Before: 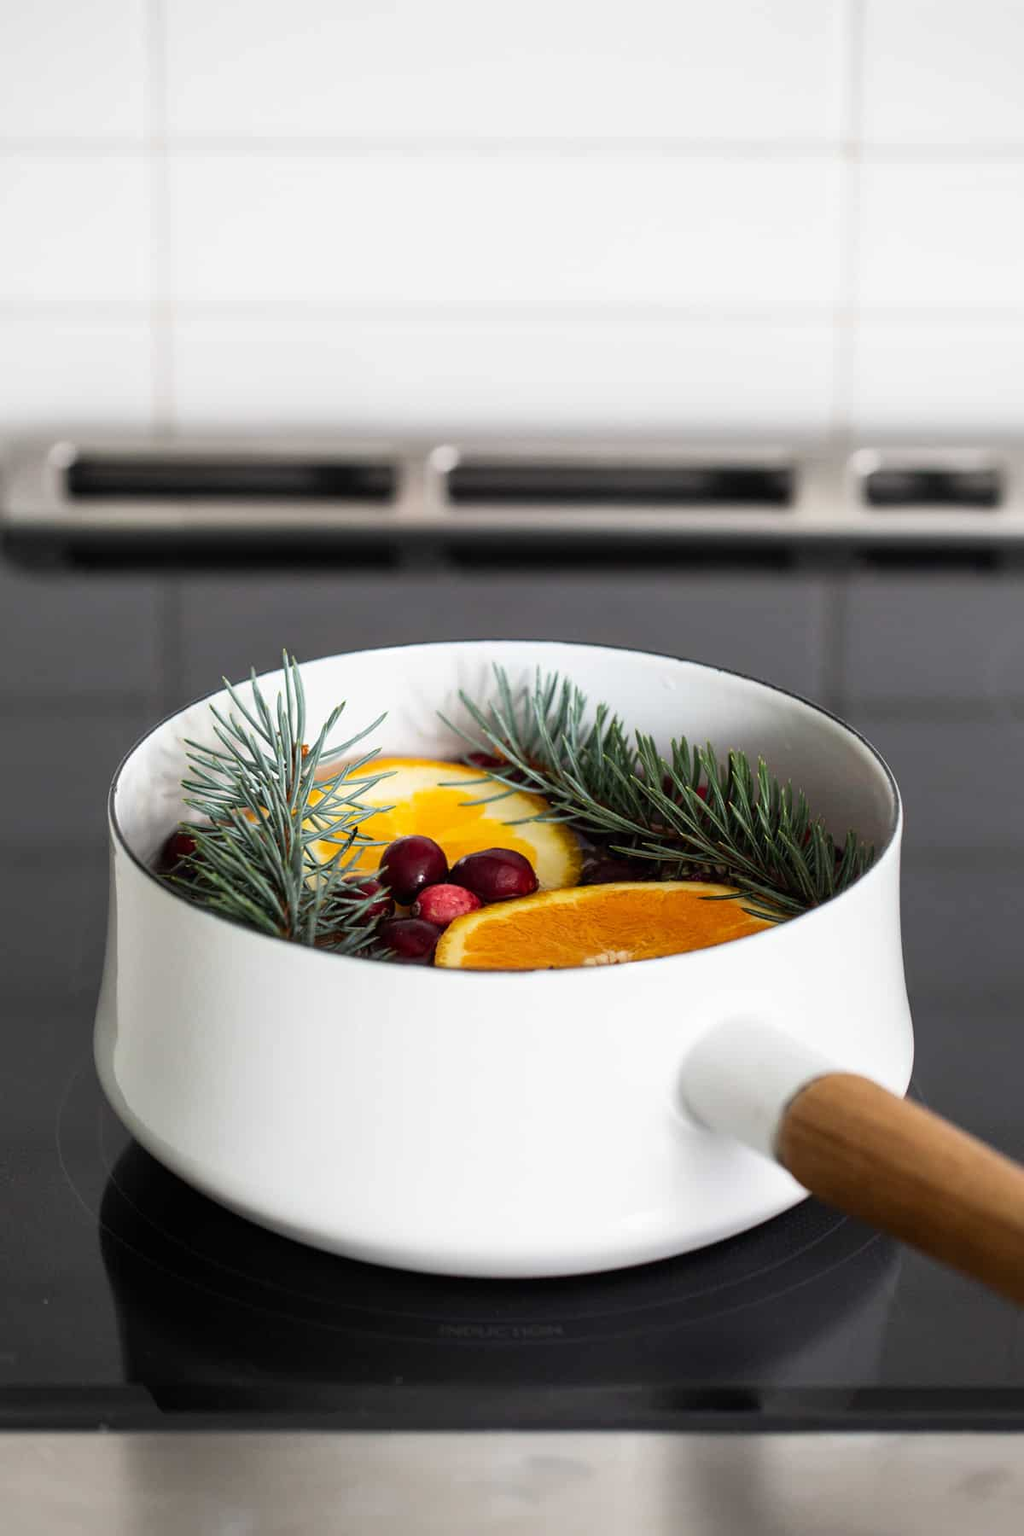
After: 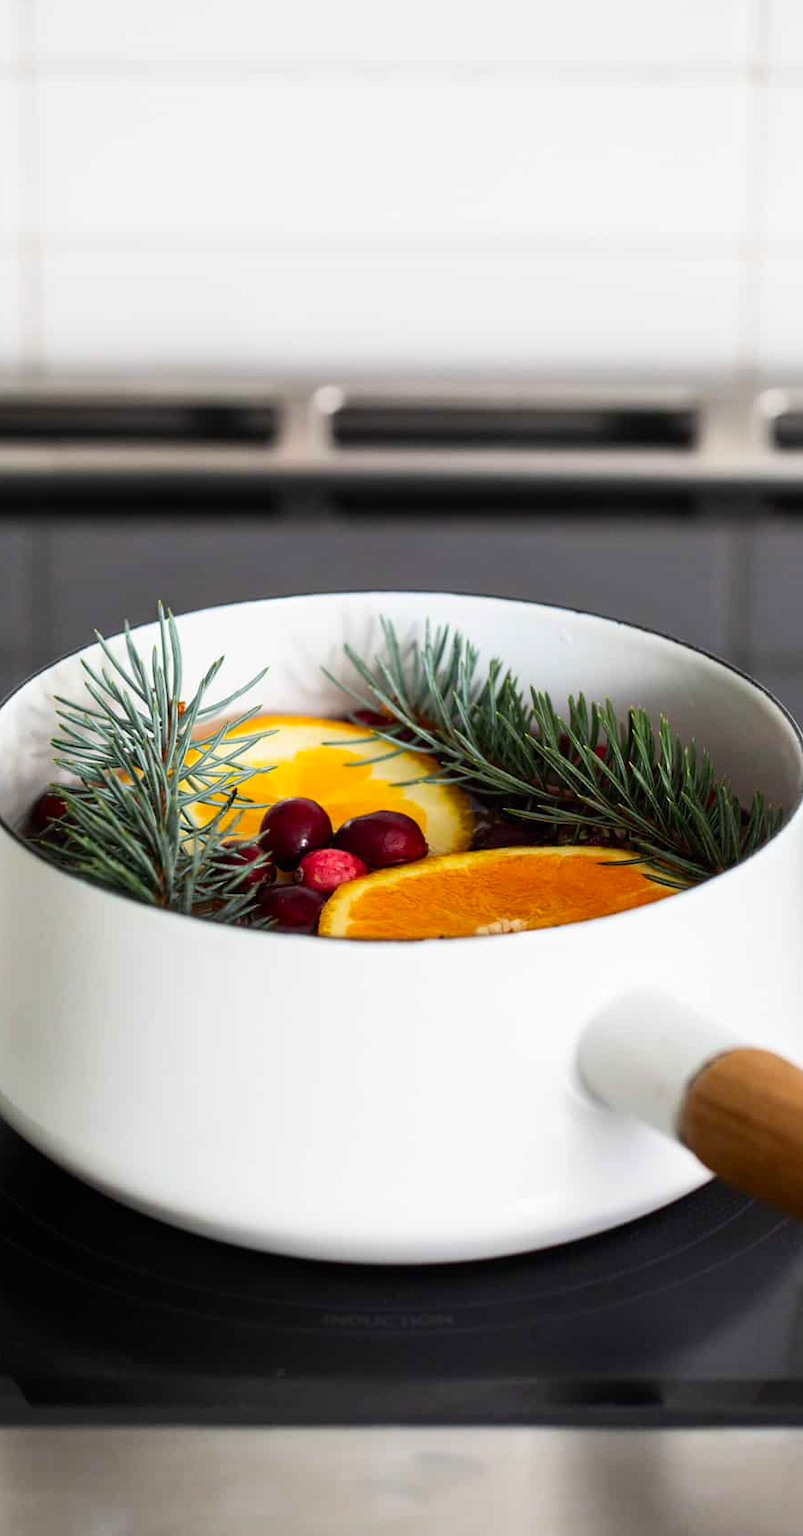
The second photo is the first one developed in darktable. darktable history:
contrast brightness saturation: contrast 0.077, saturation 0.204
crop and rotate: left 13.002%, top 5.278%, right 12.624%
